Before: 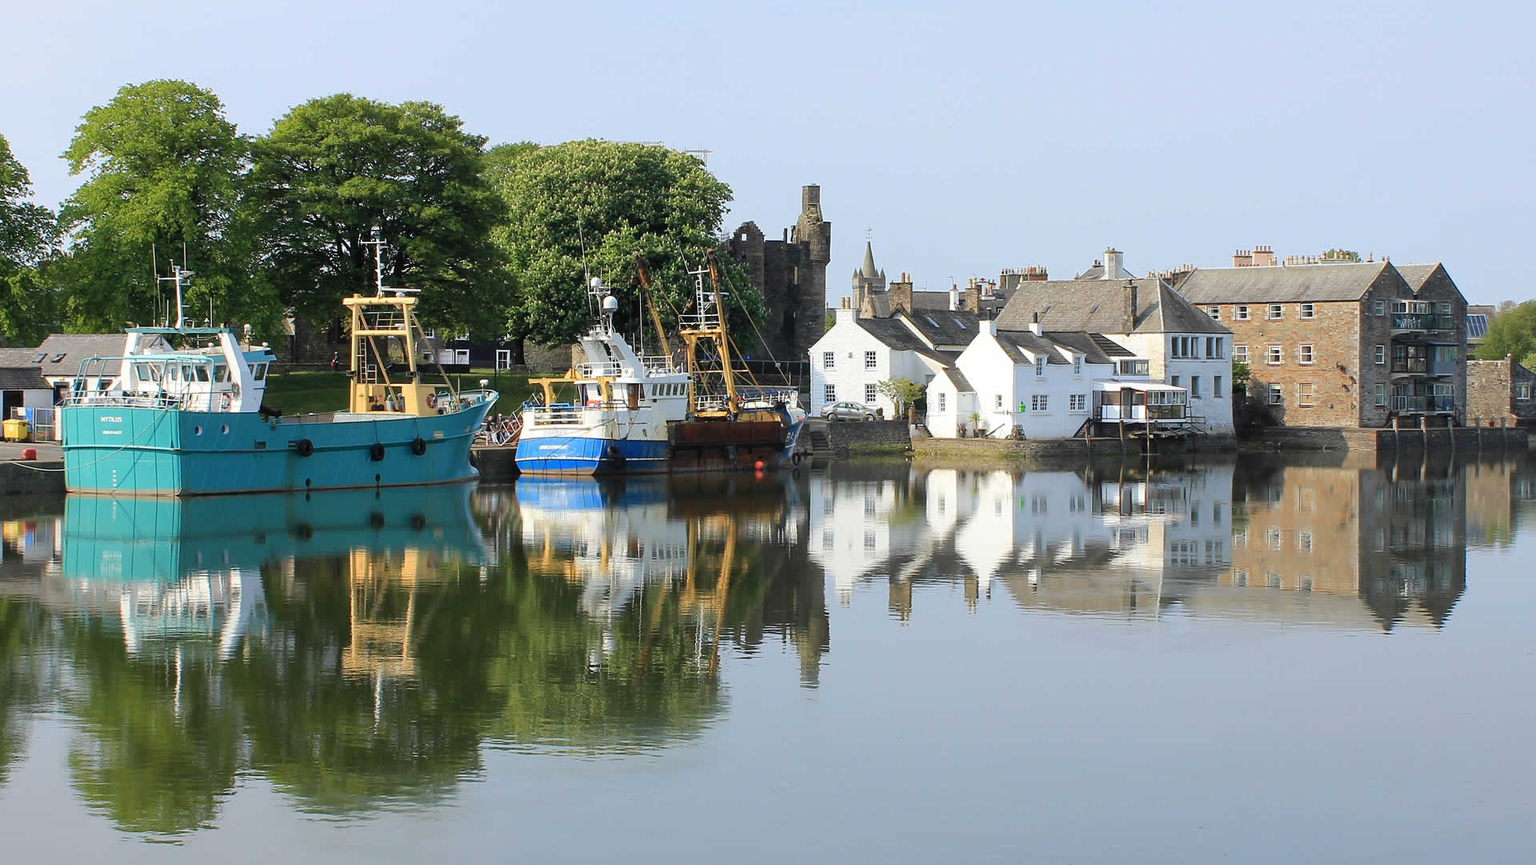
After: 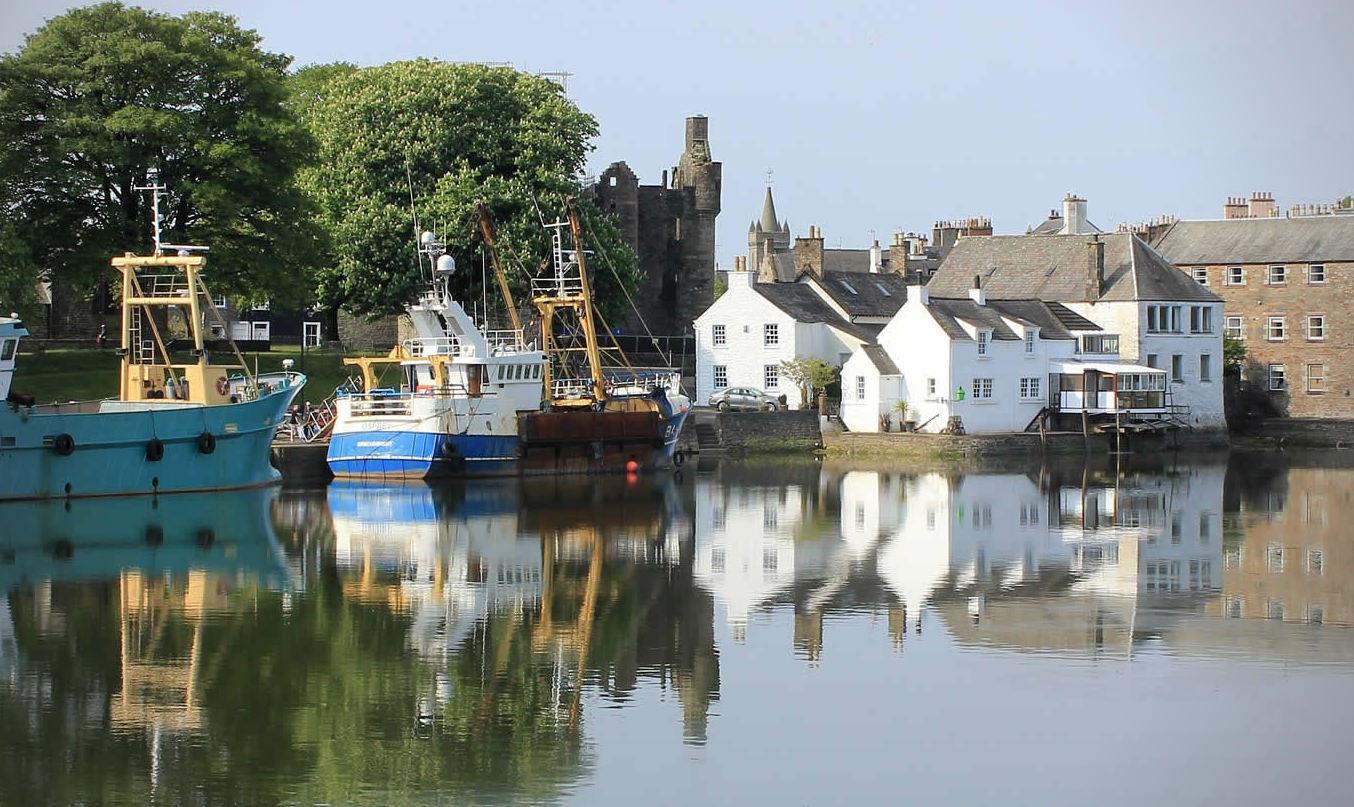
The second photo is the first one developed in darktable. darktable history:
crop and rotate: left 16.559%, top 10.719%, right 12.877%, bottom 14.56%
vignetting: on, module defaults
contrast brightness saturation: saturation -0.068
